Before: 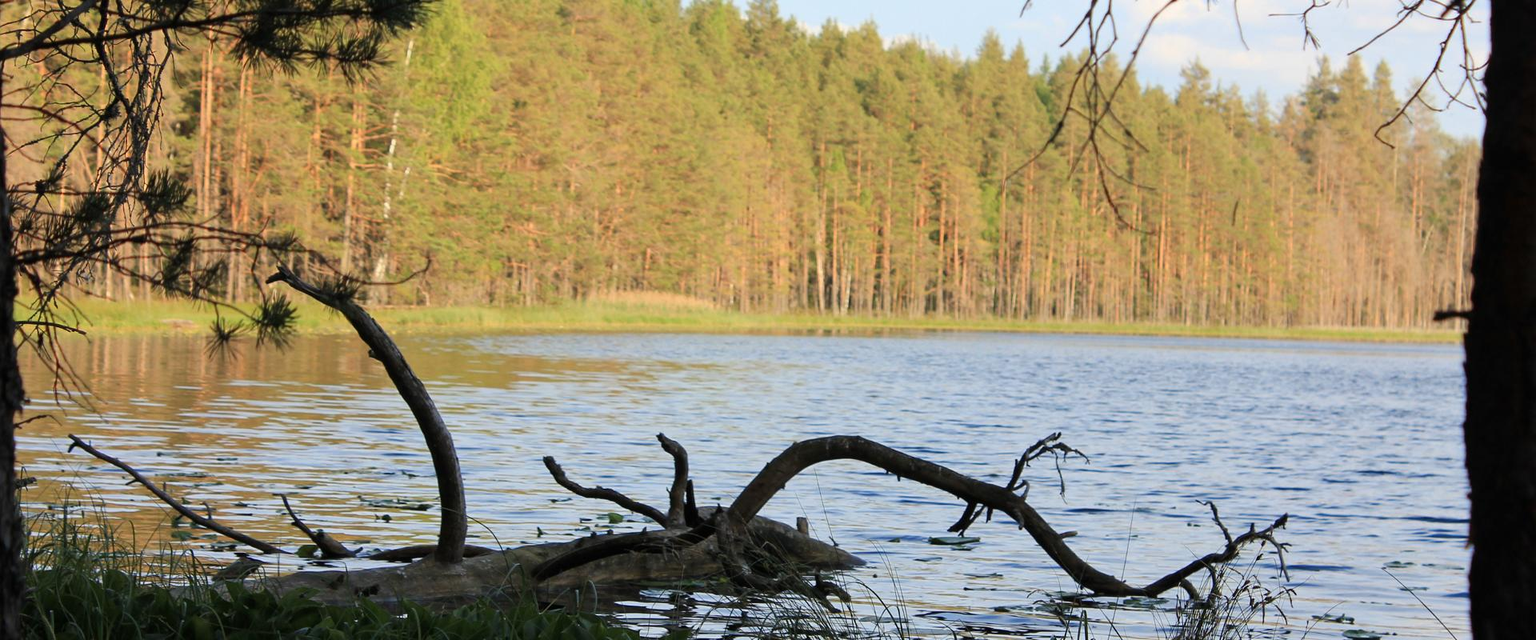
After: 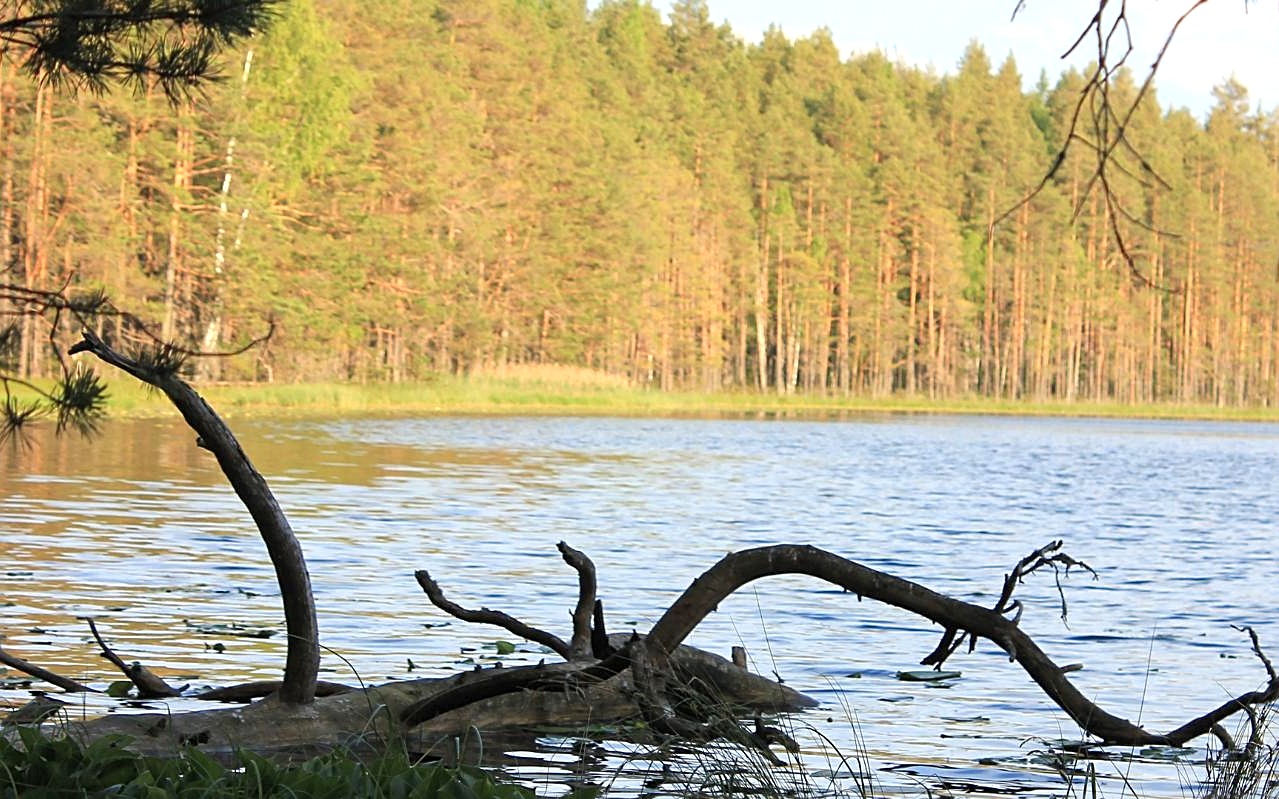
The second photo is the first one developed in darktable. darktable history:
shadows and highlights: shadows 25.59, highlights -24.69, shadows color adjustment 98.01%, highlights color adjustment 58.24%
exposure: black level correction 0, exposure 0.499 EV, compensate exposure bias true, compensate highlight preservation false
sharpen: on, module defaults
crop and rotate: left 13.802%, right 19.538%
